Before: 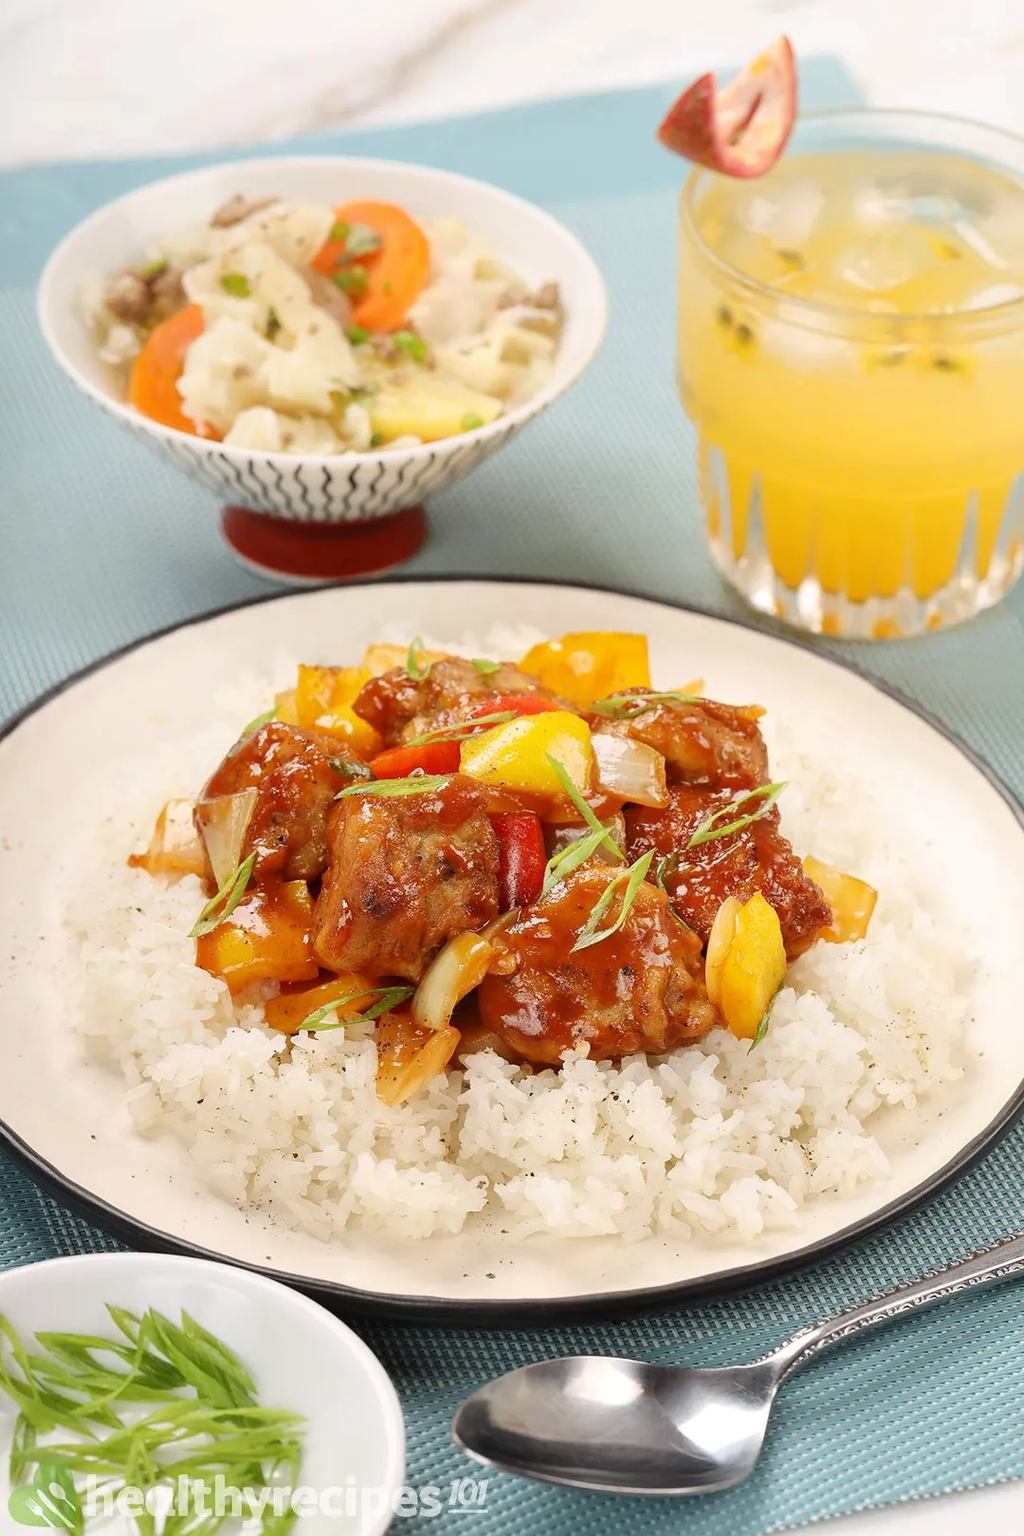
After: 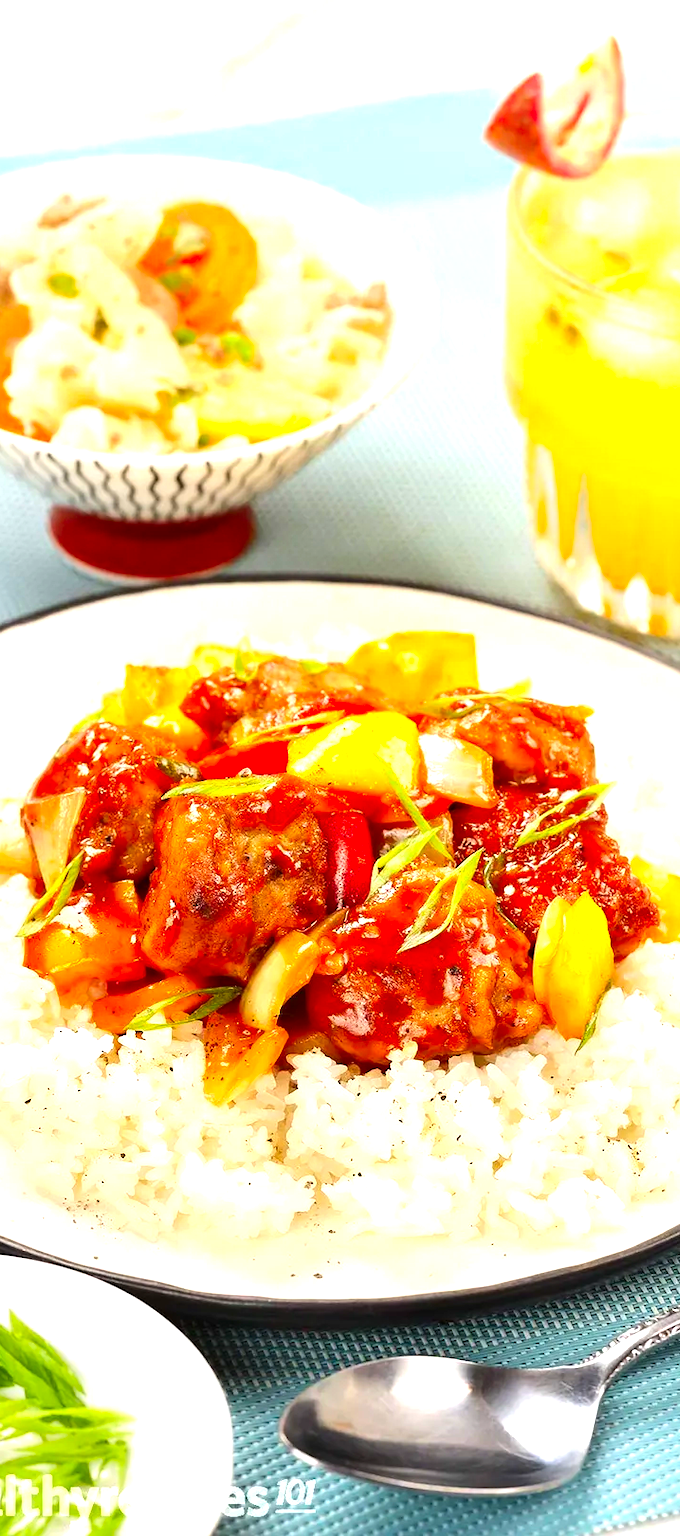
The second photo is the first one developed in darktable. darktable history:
tone equalizer: -8 EV -0.417 EV, -7 EV -0.389 EV, -6 EV -0.333 EV, -5 EV -0.222 EV, -3 EV 0.222 EV, -2 EV 0.333 EV, -1 EV 0.389 EV, +0 EV 0.417 EV, edges refinement/feathering 500, mask exposure compensation -1.57 EV, preserve details no
contrast brightness saturation: saturation 0.5
crop: left 16.899%, right 16.556%
exposure: black level correction 0.001, exposure 0.5 EV, compensate exposure bias true, compensate highlight preservation false
